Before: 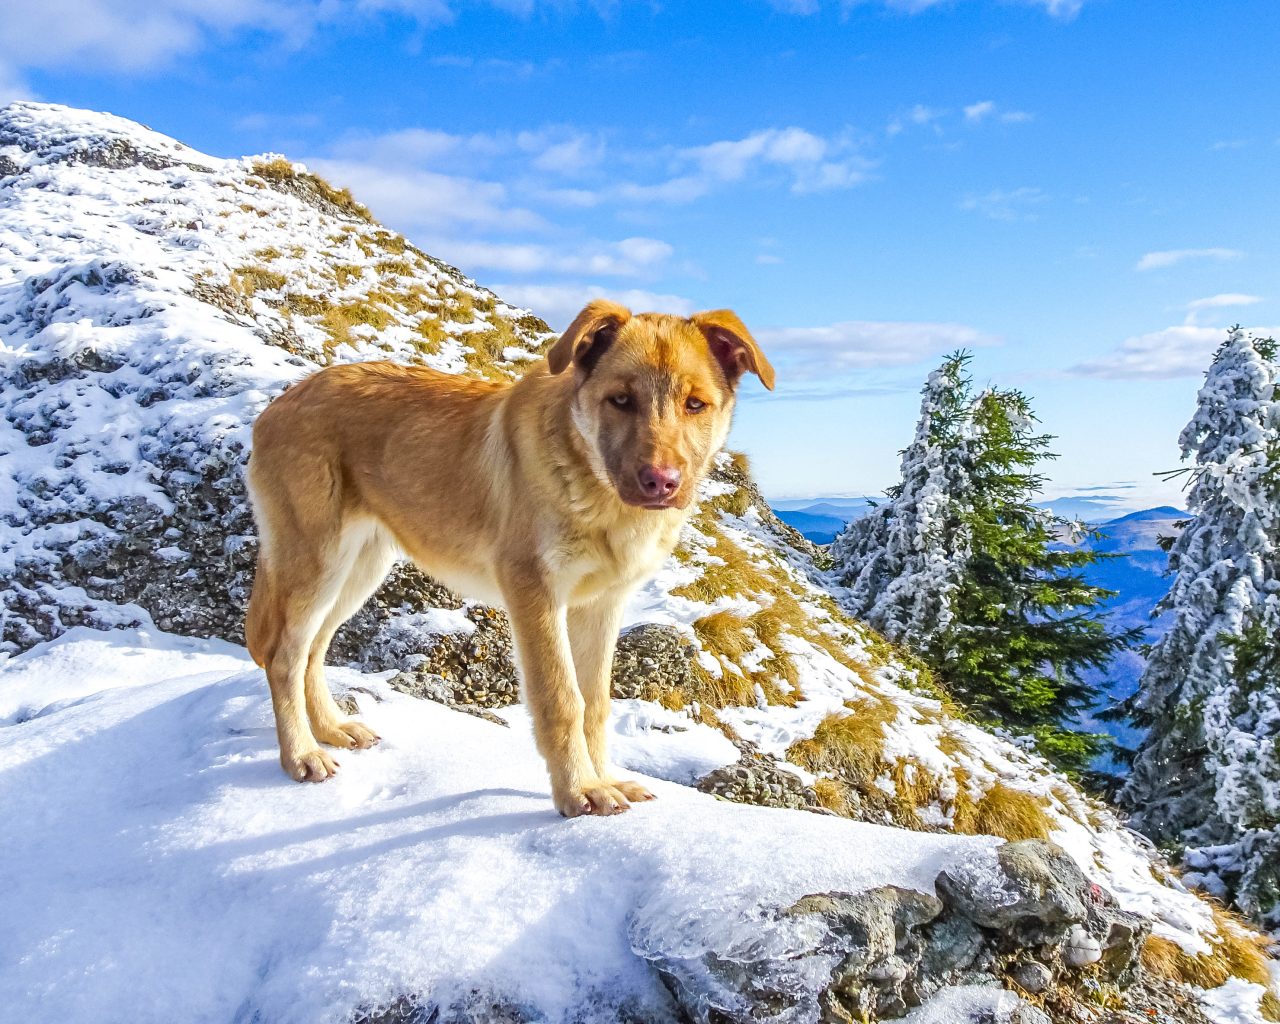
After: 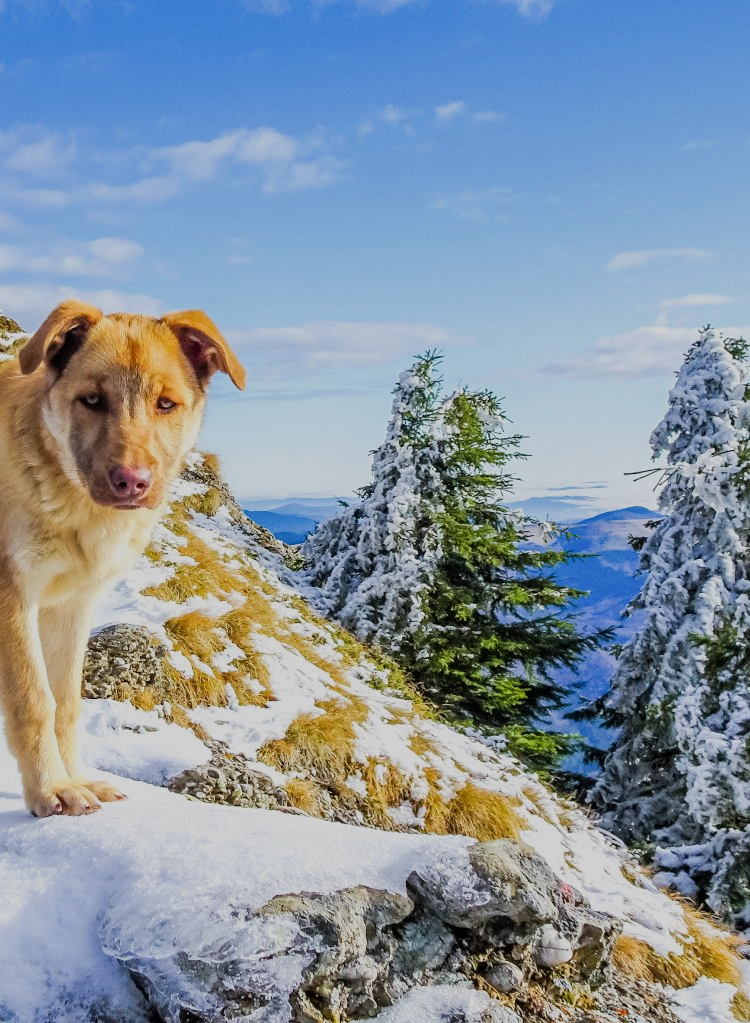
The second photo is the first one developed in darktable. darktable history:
crop: left 41.402%
exposure: compensate highlight preservation false
filmic rgb: black relative exposure -7.32 EV, white relative exposure 5.09 EV, hardness 3.2
bloom: size 16%, threshold 98%, strength 20%
